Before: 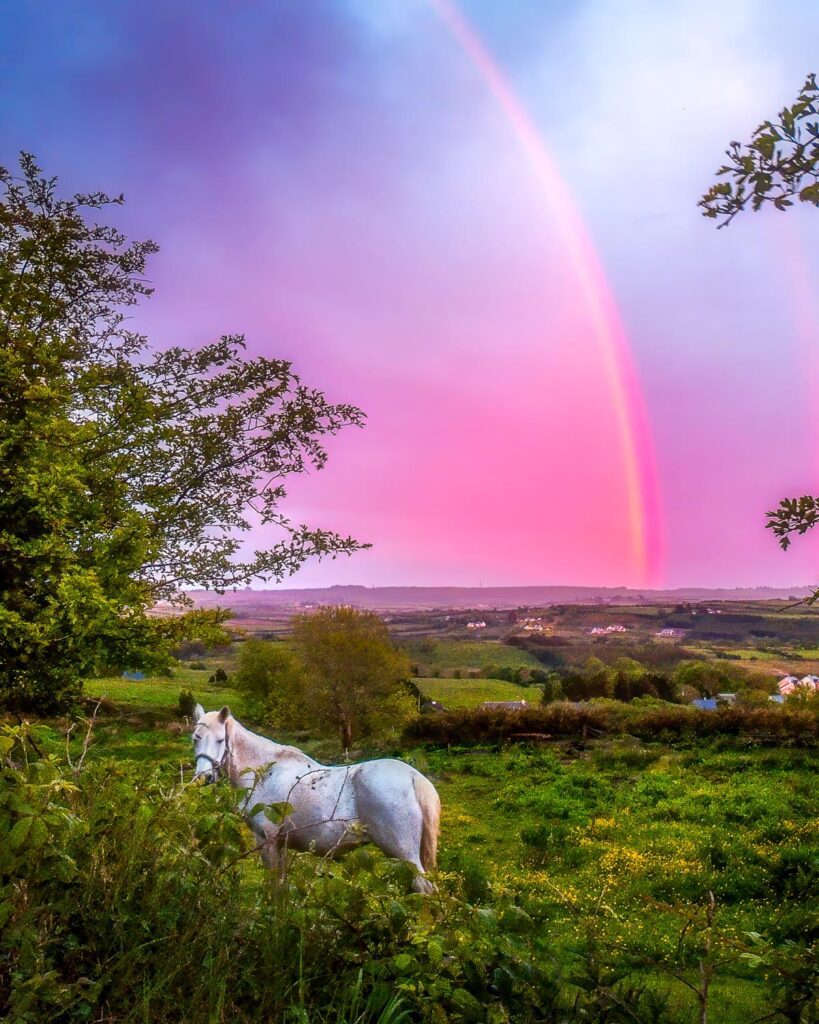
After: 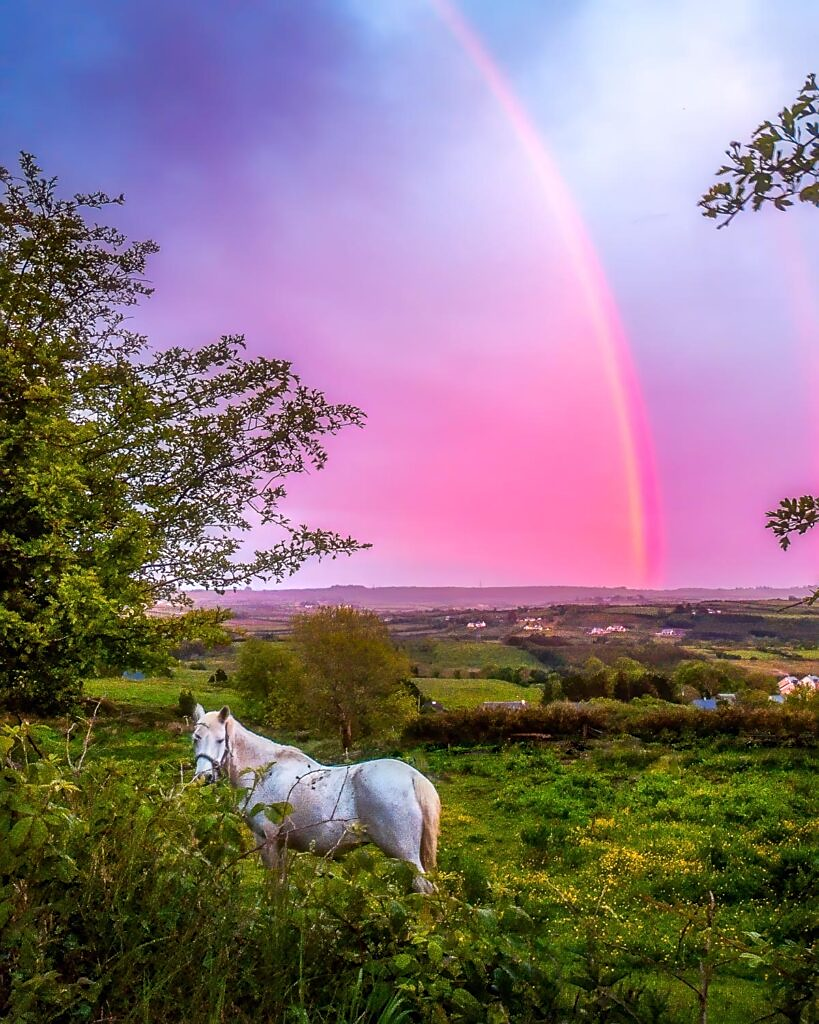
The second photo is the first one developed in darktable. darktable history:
sharpen: radius 1.874, amount 0.401, threshold 1.572
